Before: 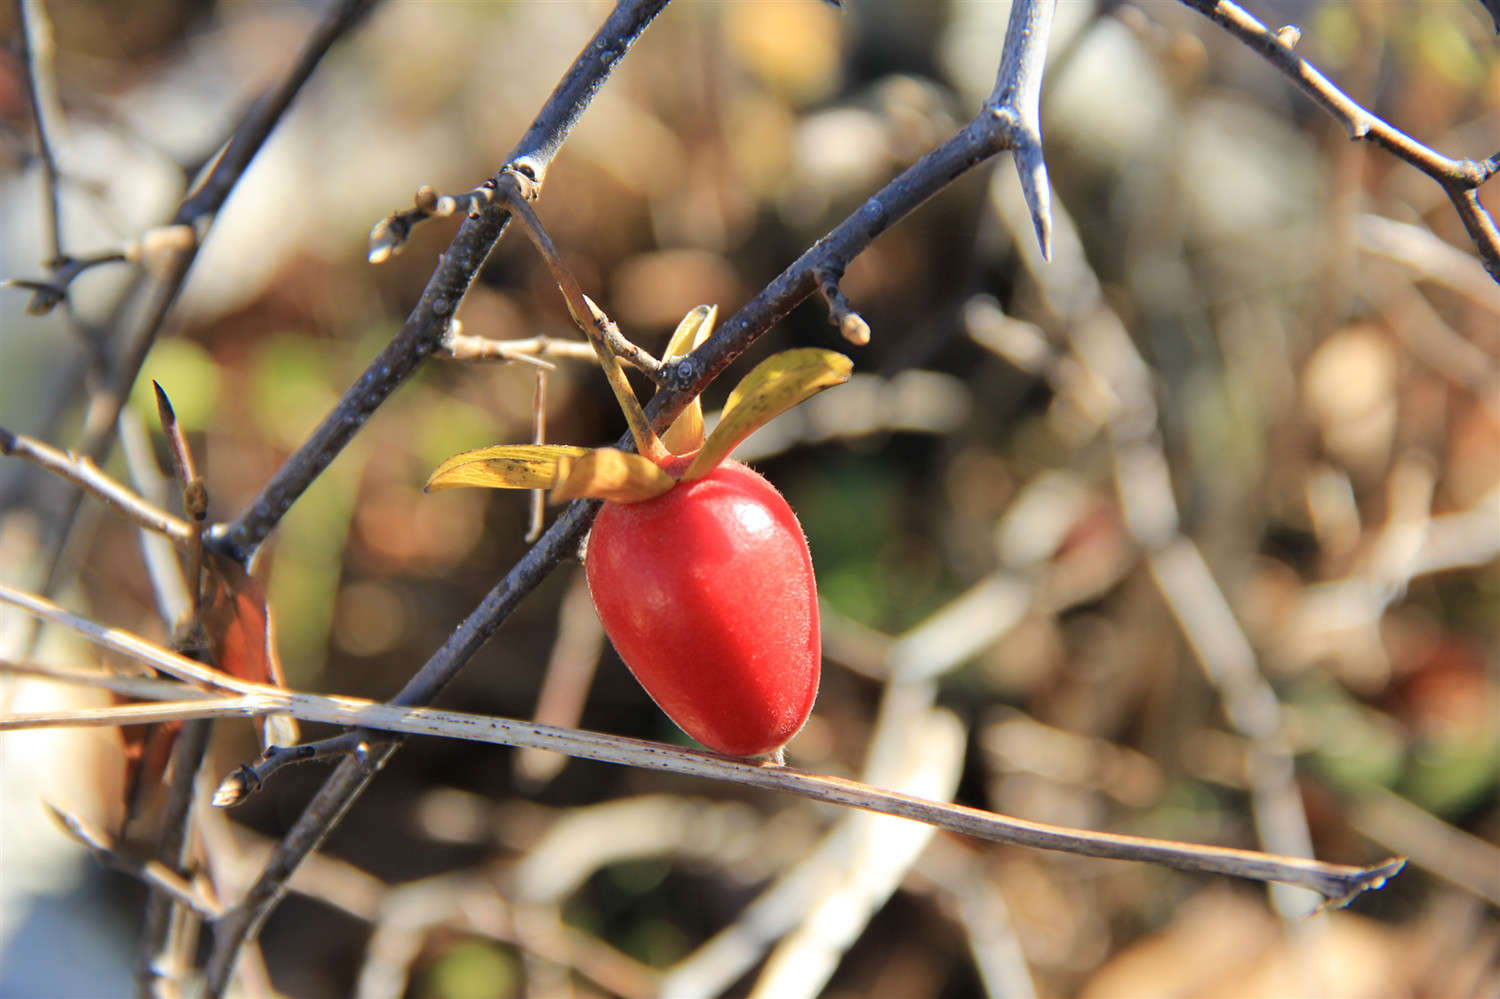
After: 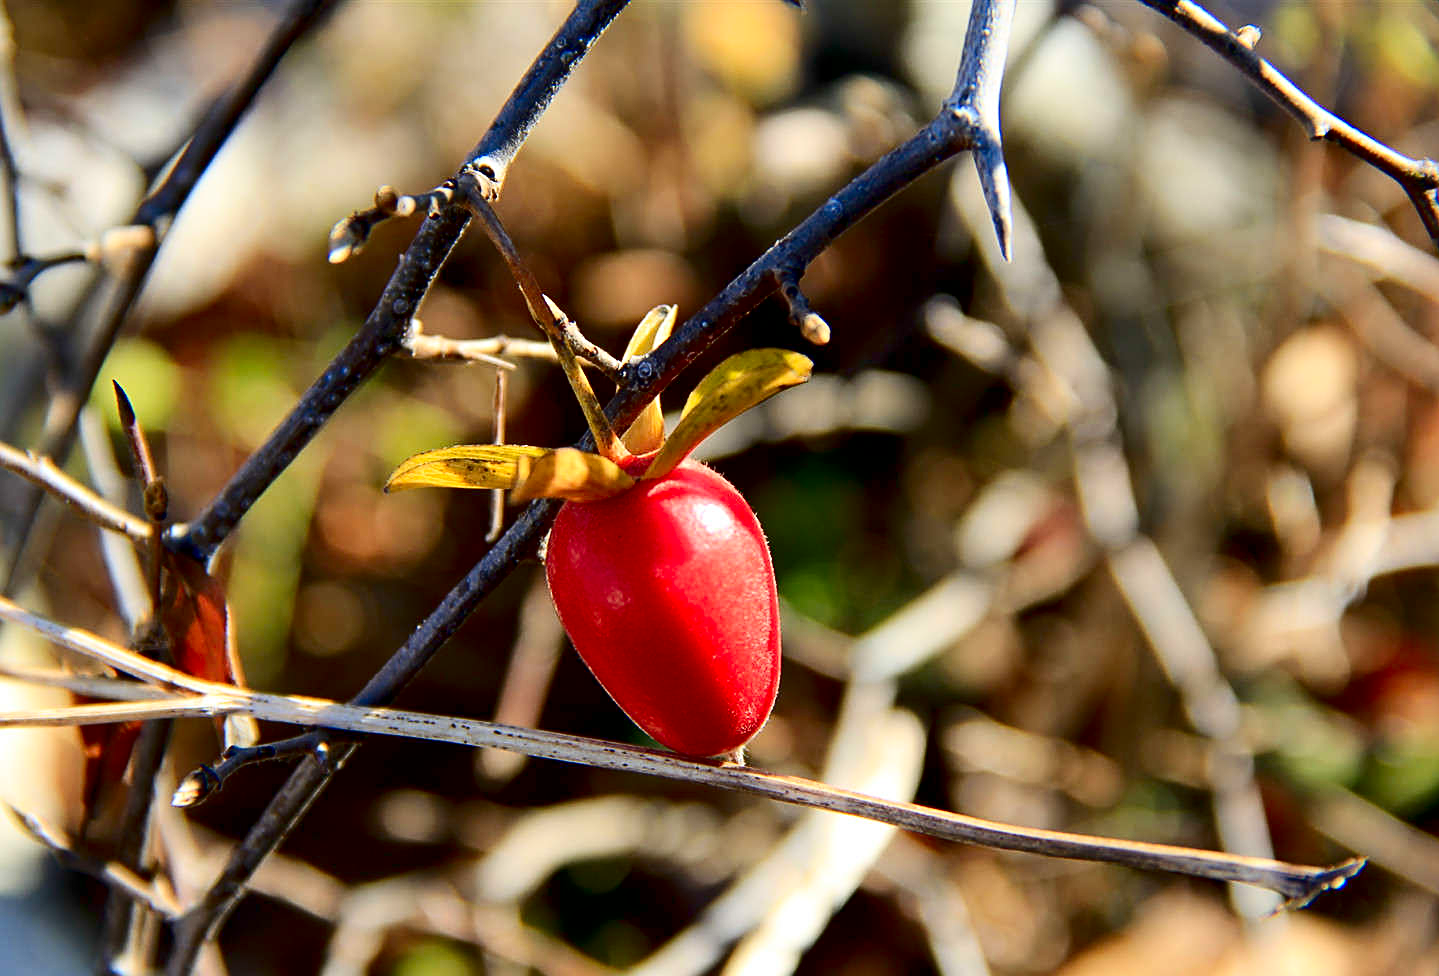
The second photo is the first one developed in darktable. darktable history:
contrast brightness saturation: contrast 0.213, brightness -0.107, saturation 0.211
exposure: black level correction 0.016, exposure -0.007 EV, compensate highlight preservation false
sharpen: on, module defaults
crop and rotate: left 2.69%, right 1.311%, bottom 2.231%
